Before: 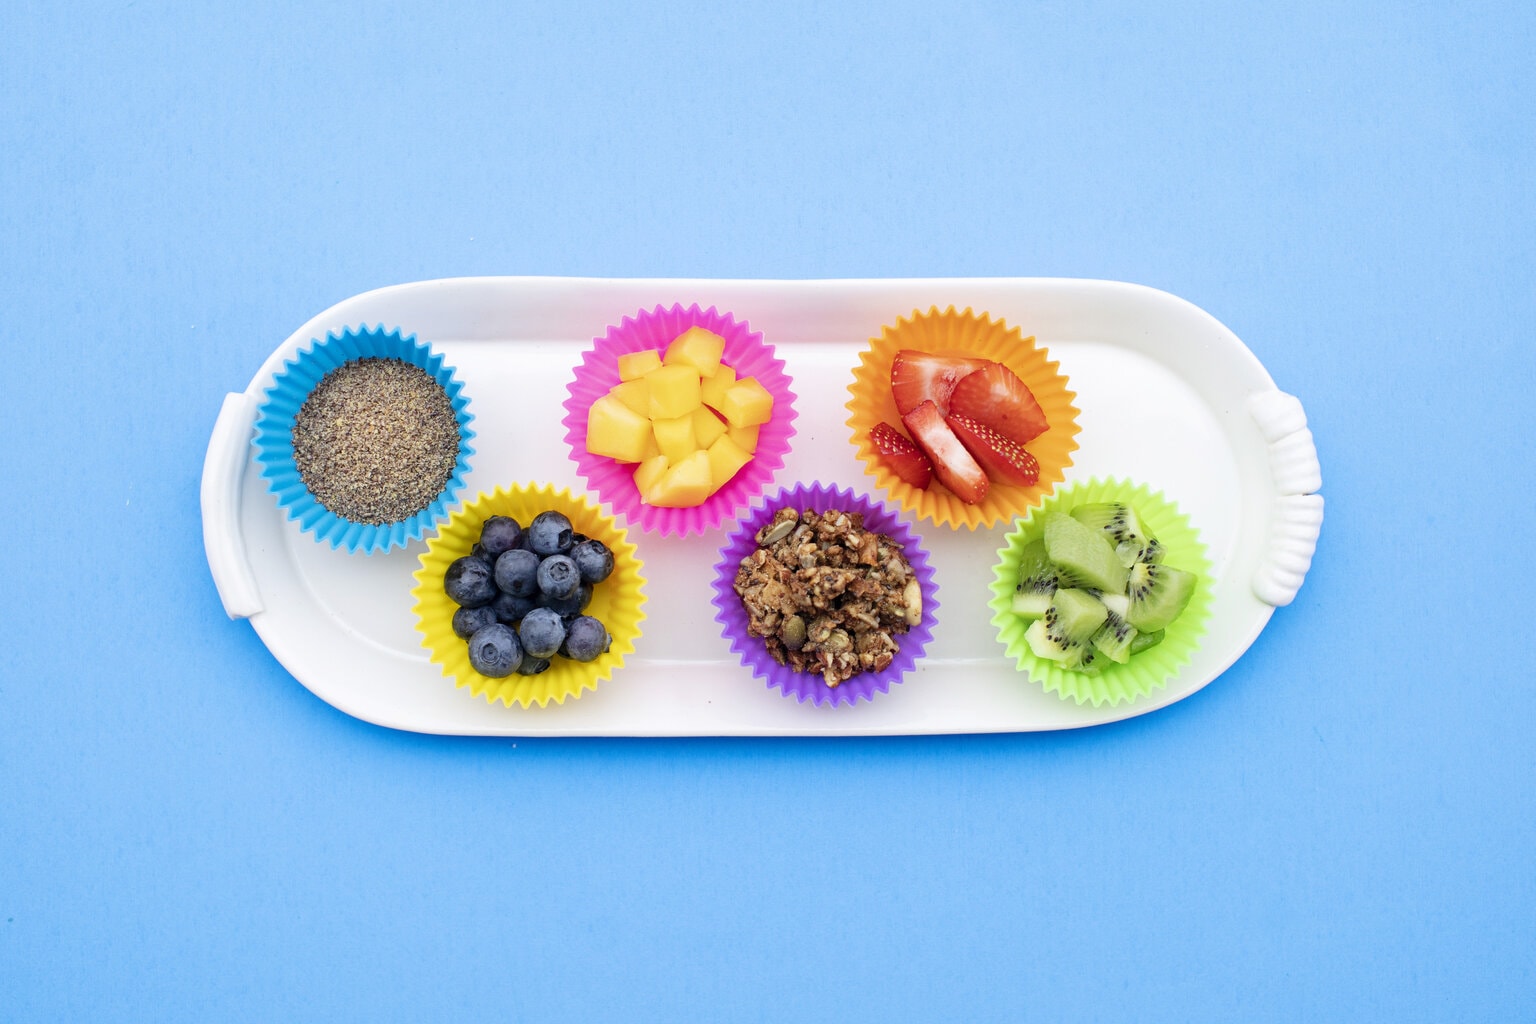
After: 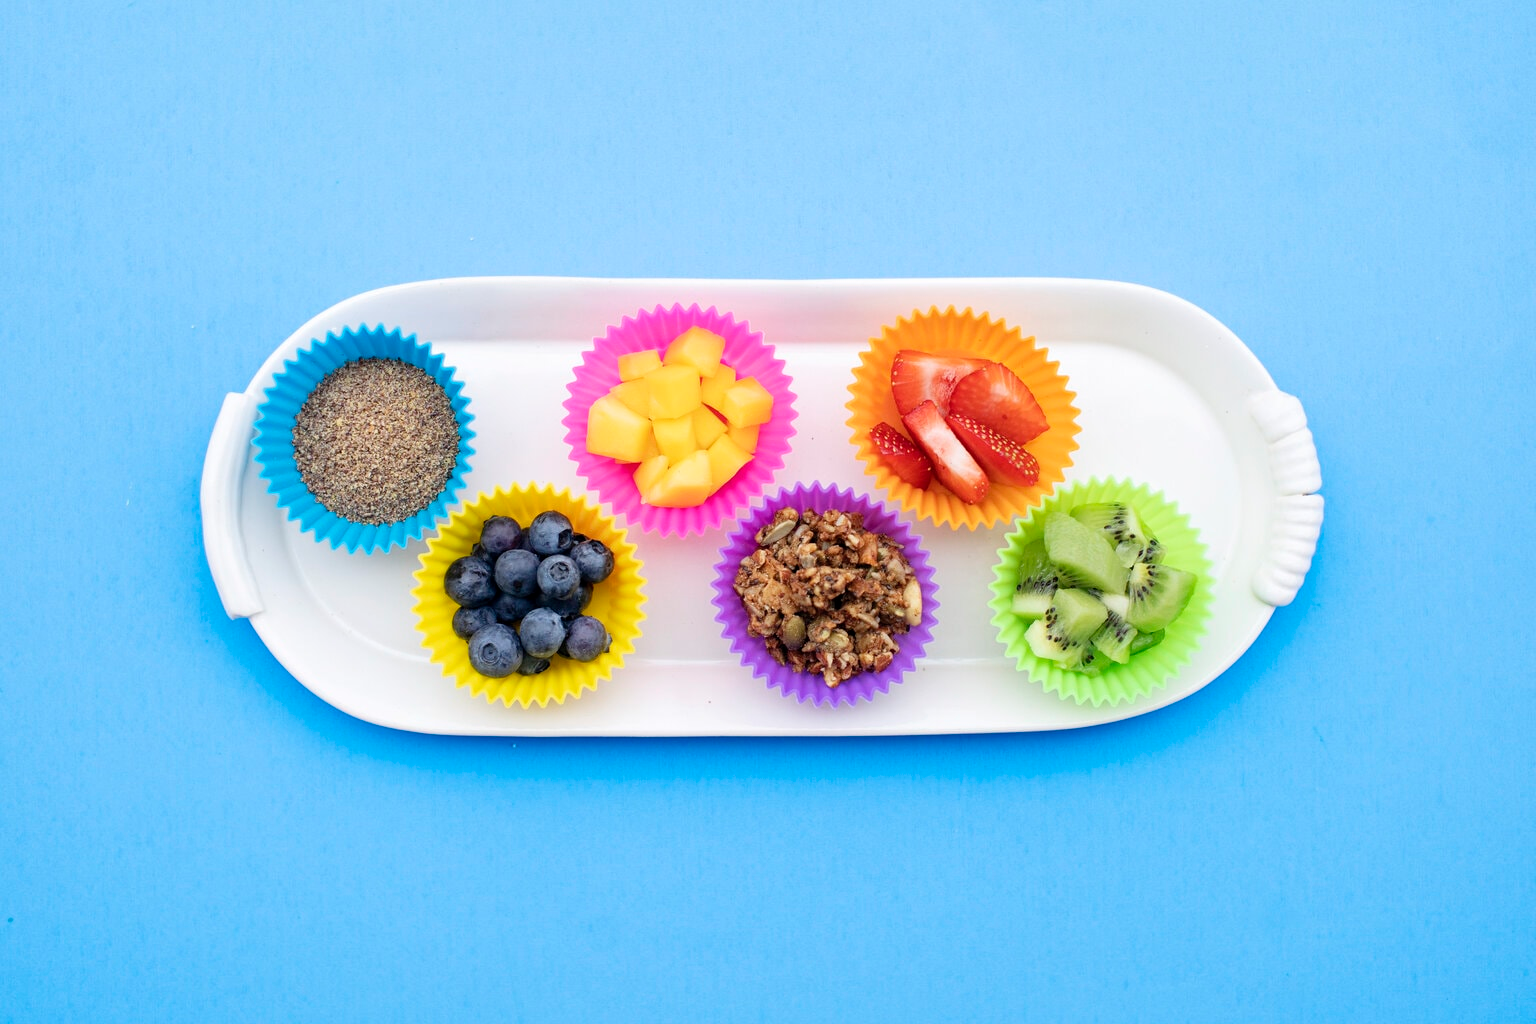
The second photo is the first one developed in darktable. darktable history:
tone equalizer: mask exposure compensation -0.495 EV
